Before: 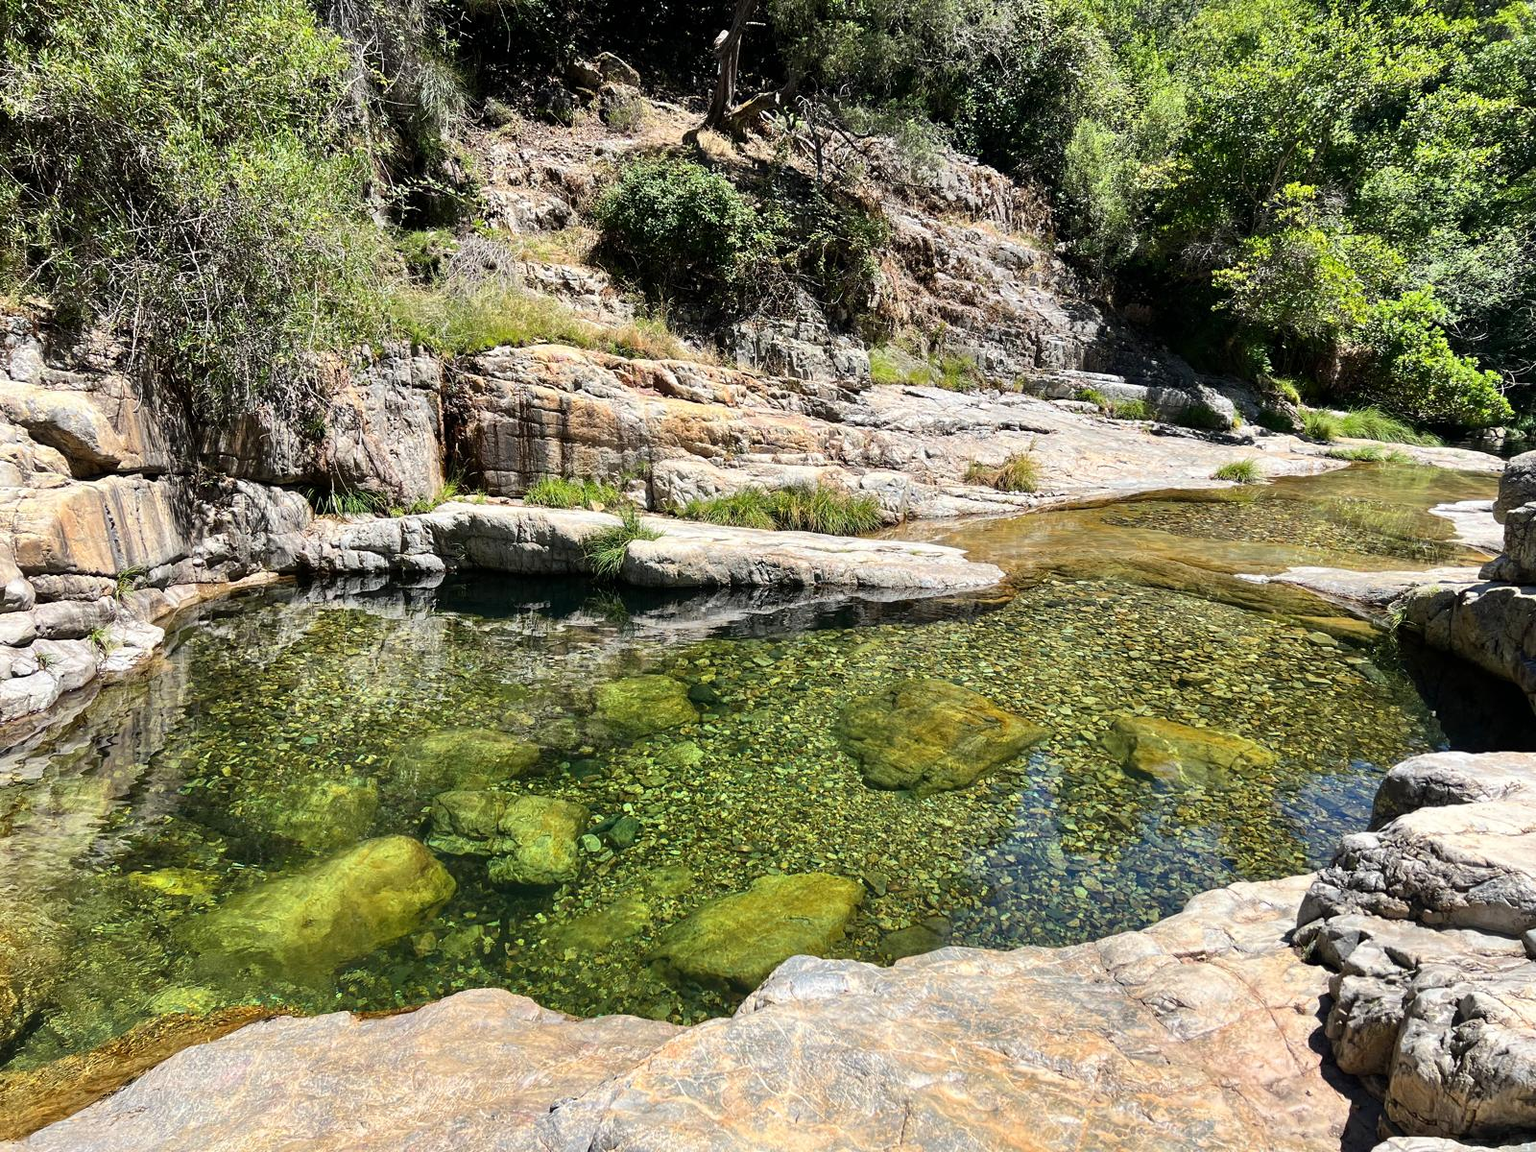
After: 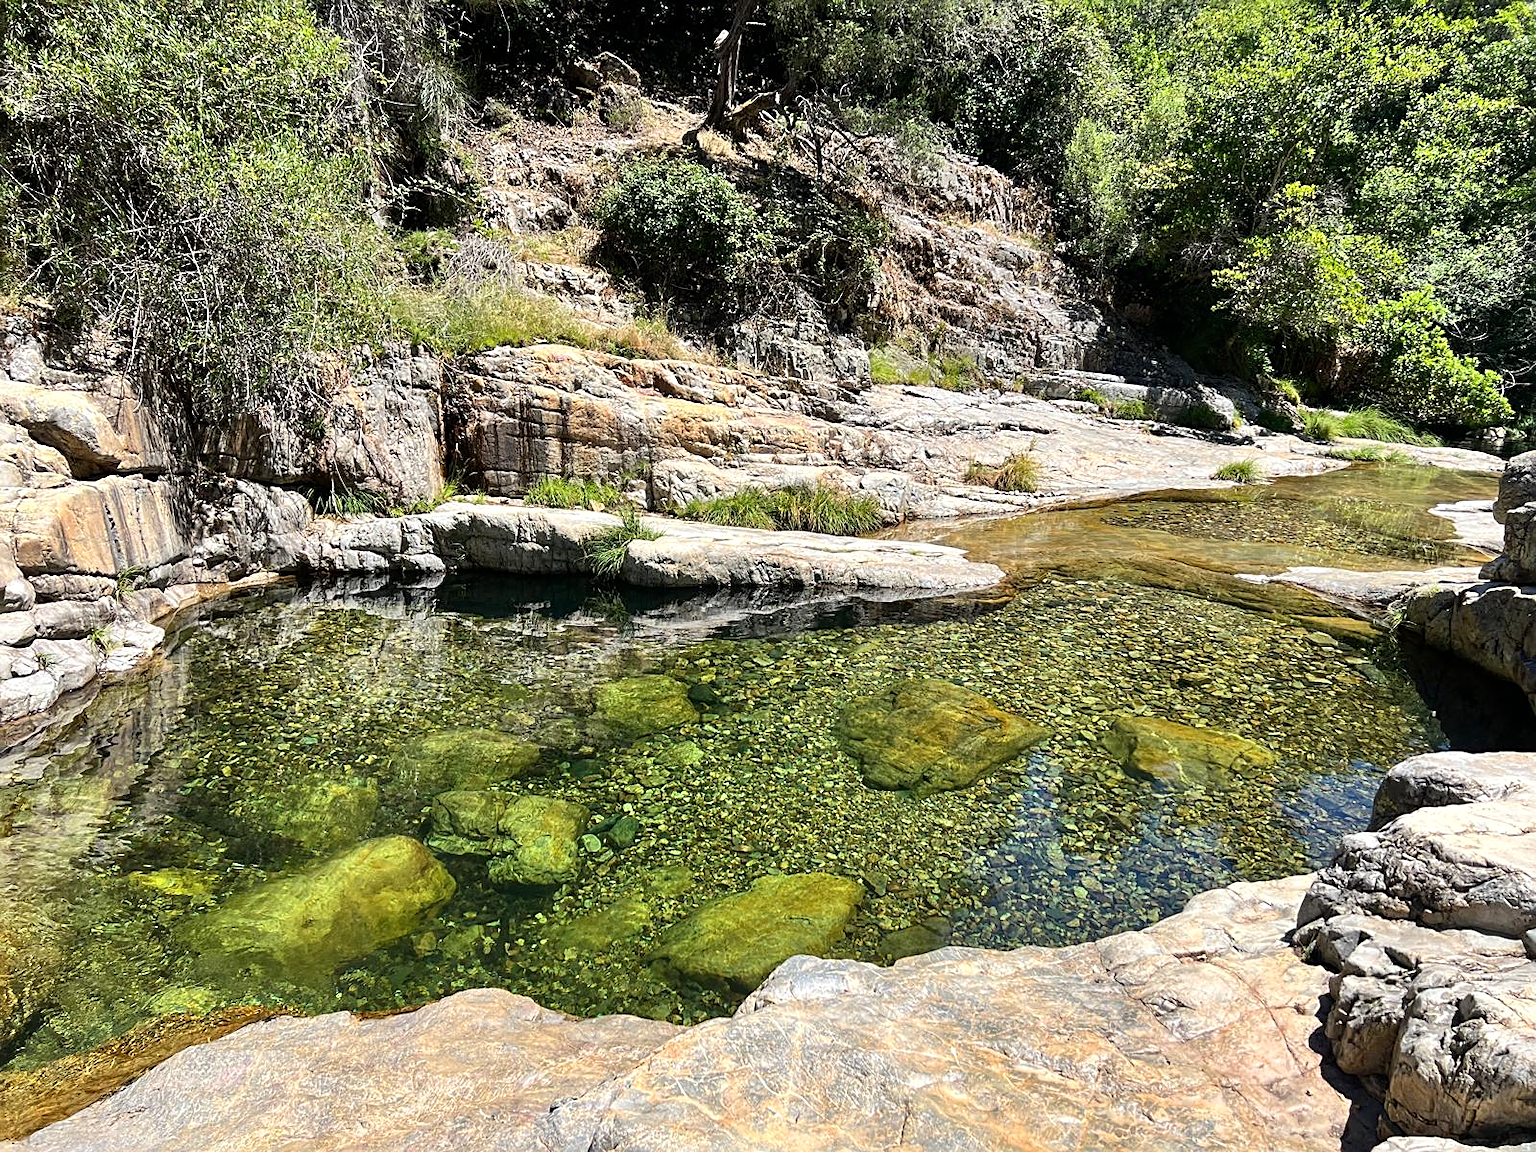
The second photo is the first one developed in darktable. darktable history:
exposure: exposure 0.075 EV, compensate highlight preservation false
sharpen: on, module defaults
